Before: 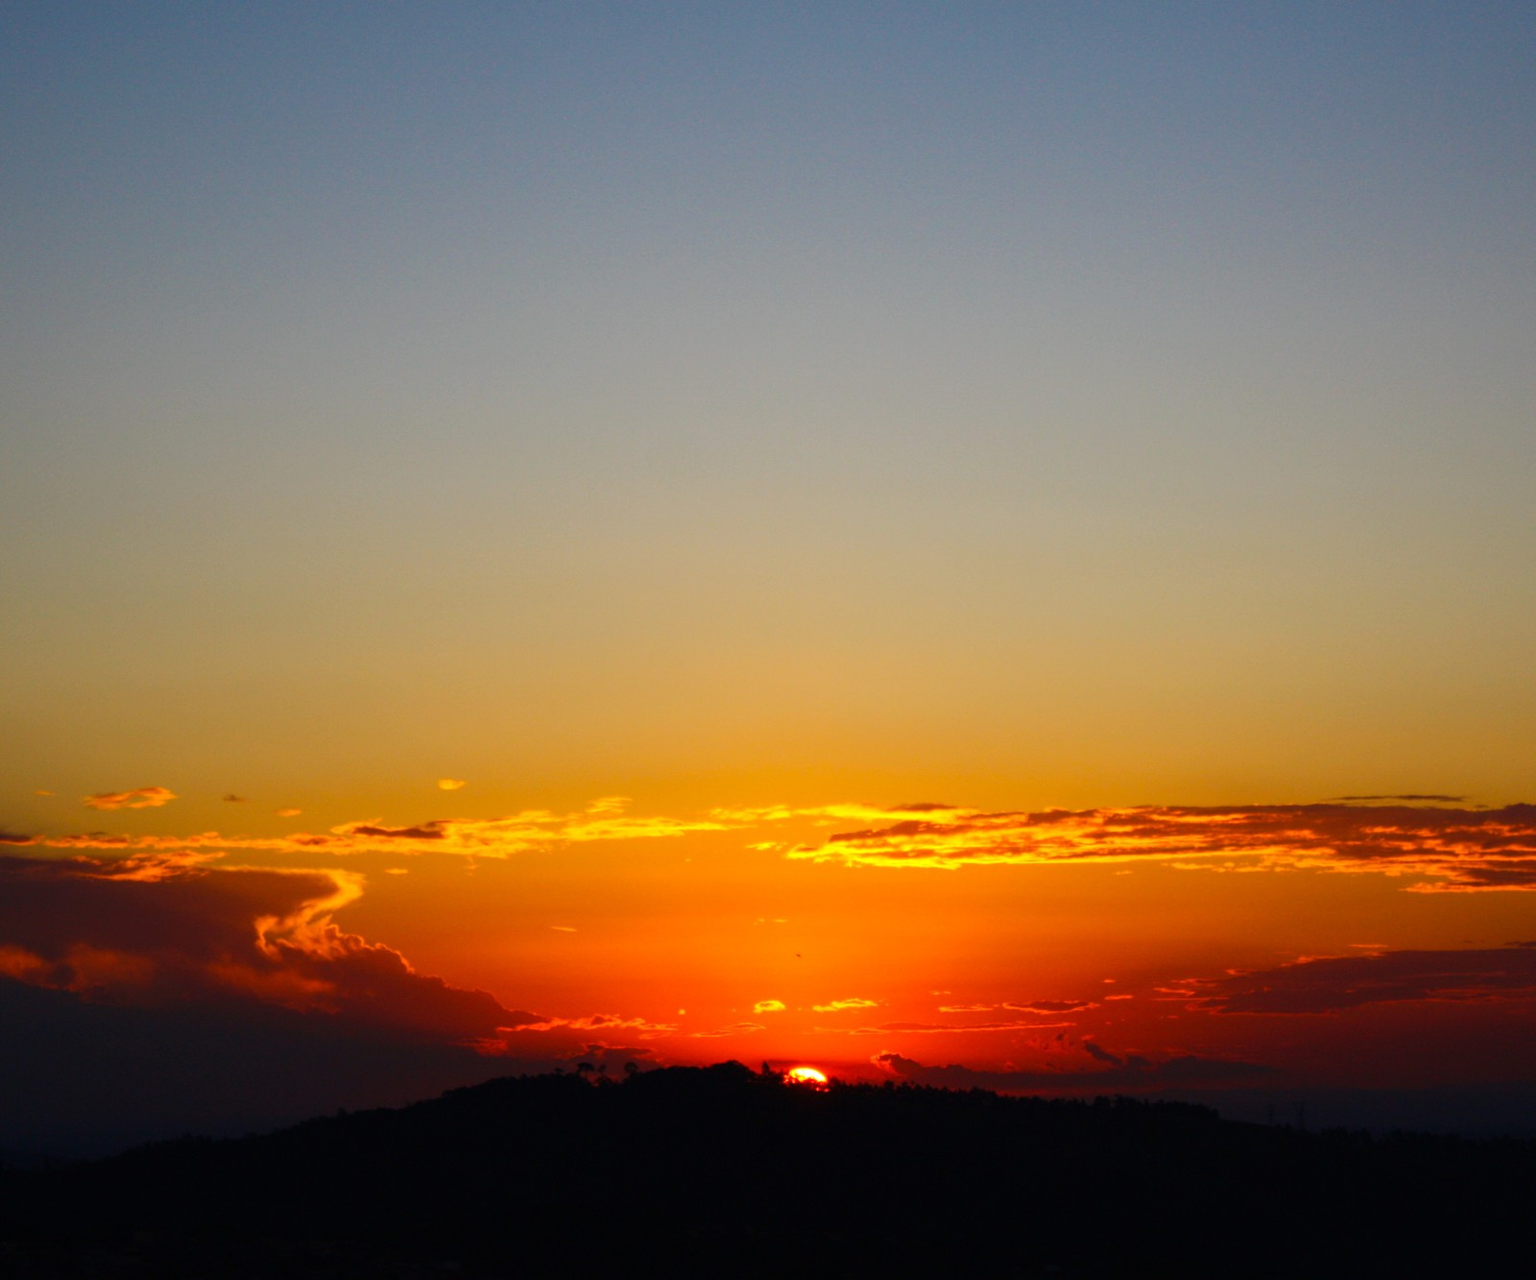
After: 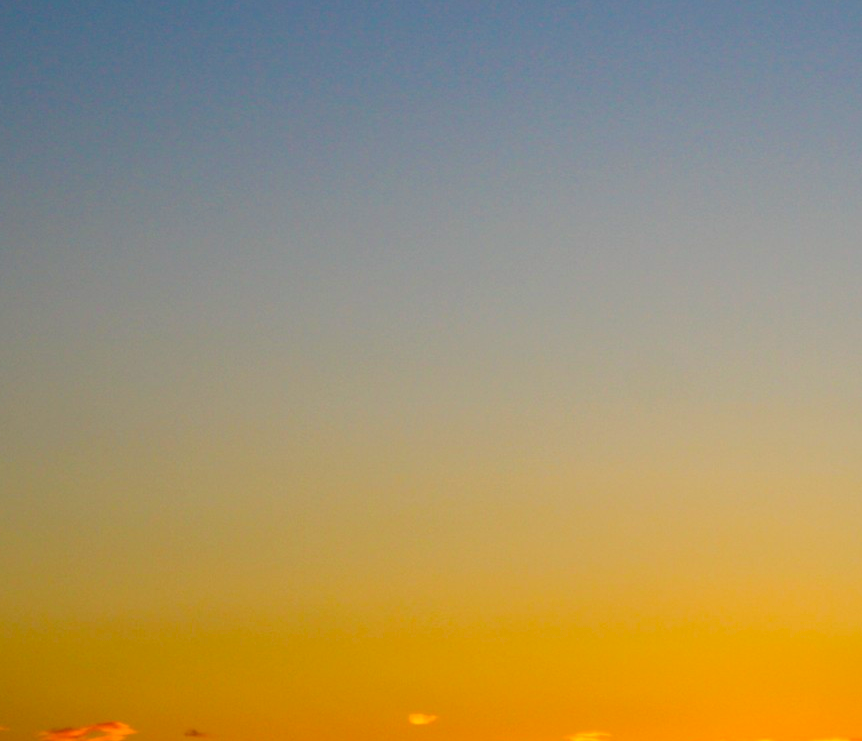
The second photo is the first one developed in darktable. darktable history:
crop and rotate: left 3.056%, top 7.414%, right 43.023%, bottom 36.958%
exposure: compensate highlight preservation false
velvia: strength 31.96%, mid-tones bias 0.2
